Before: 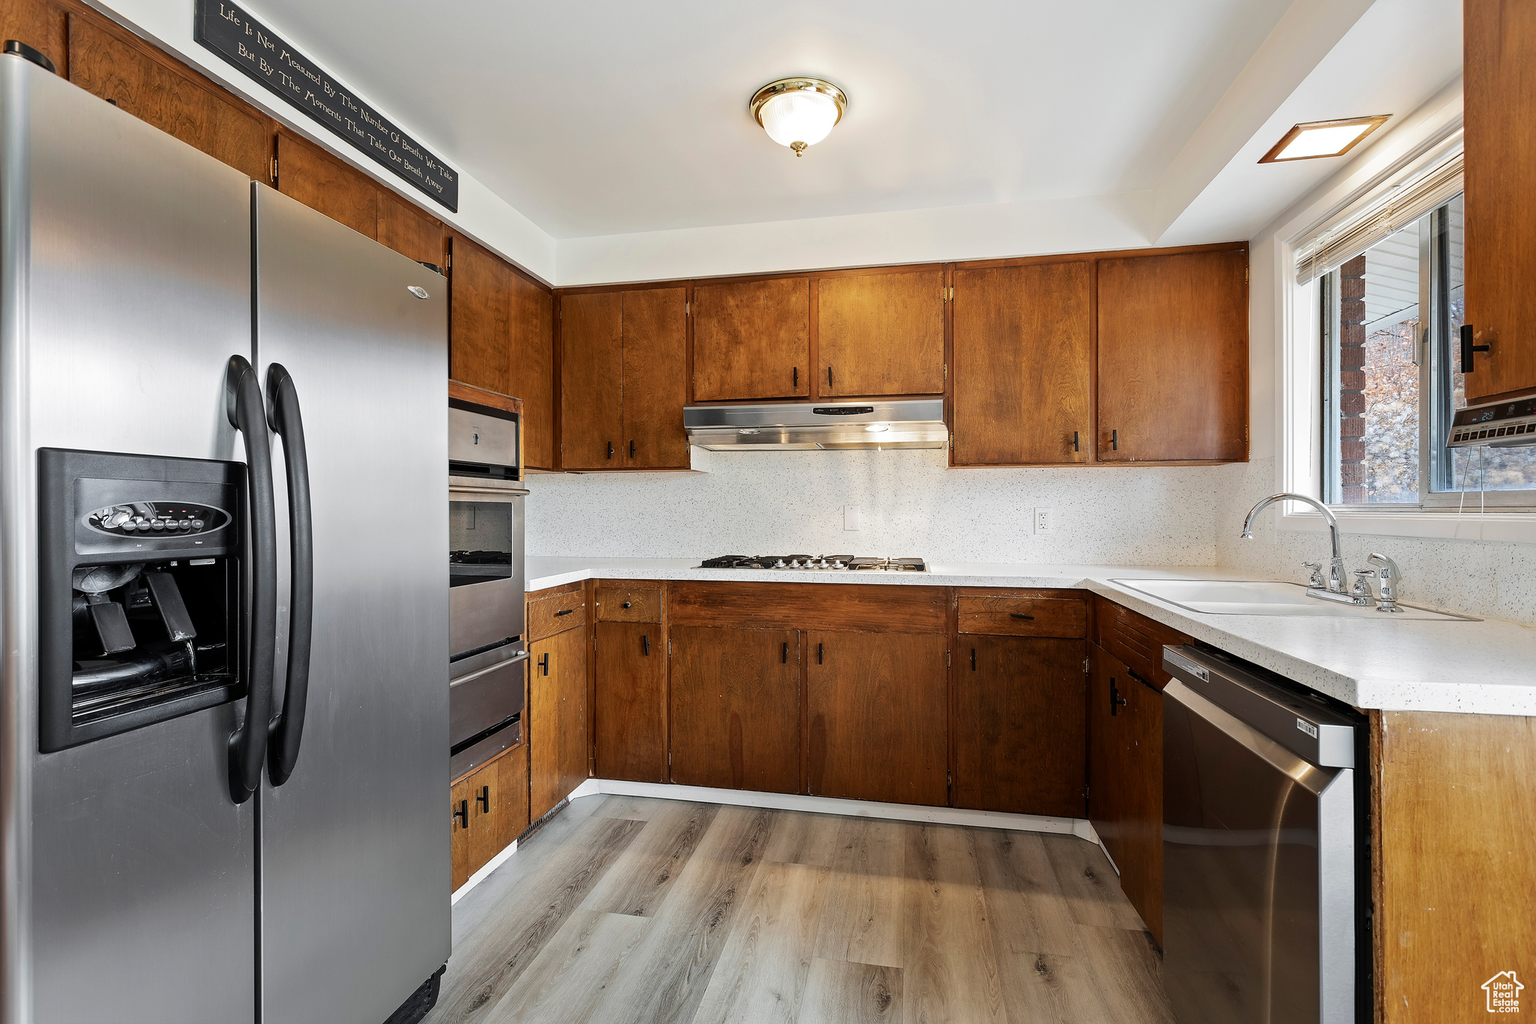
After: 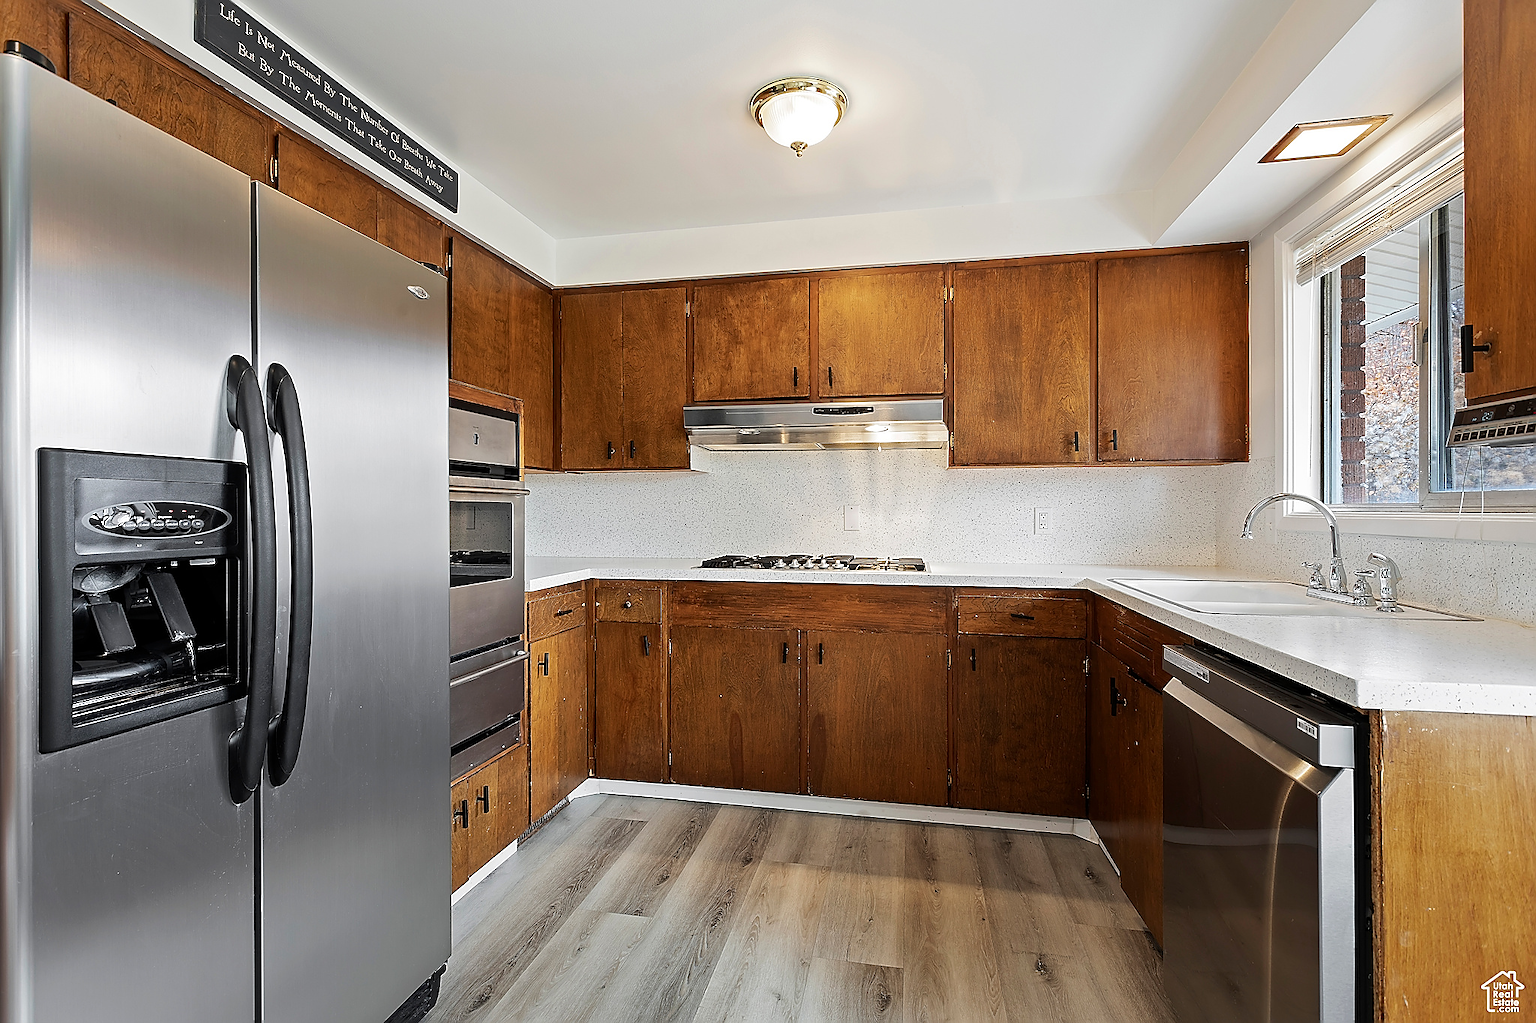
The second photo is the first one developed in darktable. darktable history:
sharpen: radius 1.398, amount 1.267, threshold 0.808
